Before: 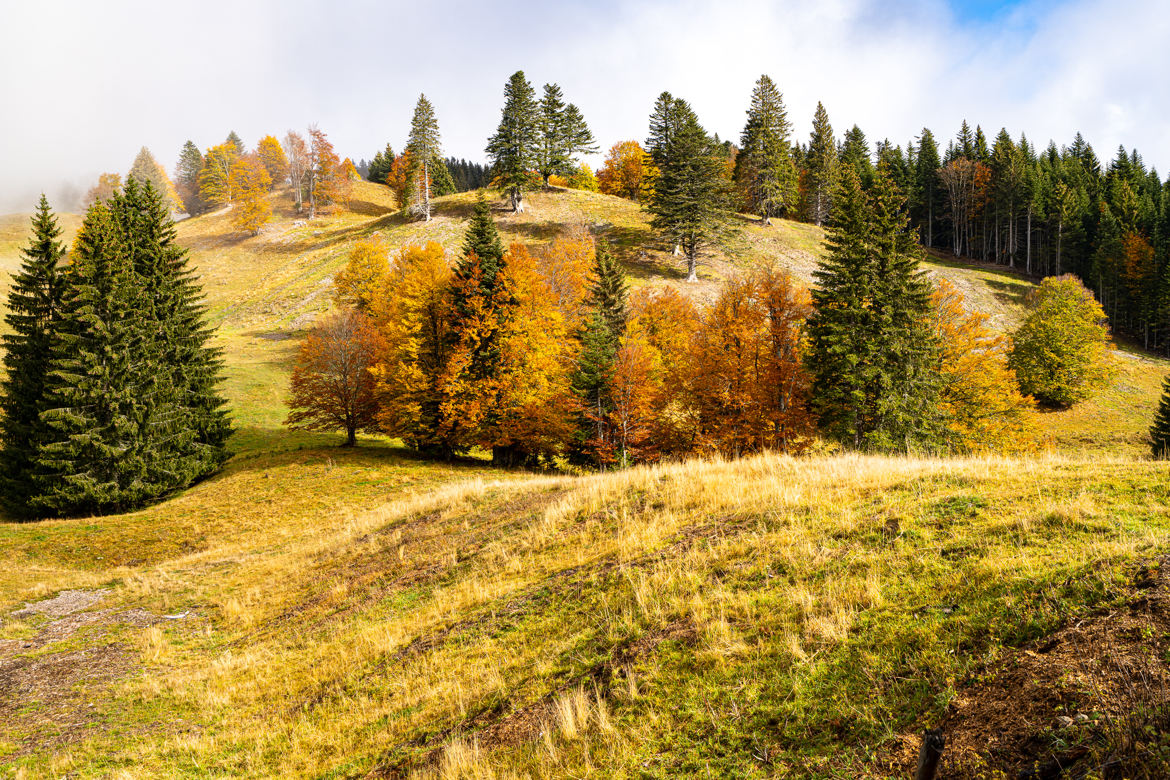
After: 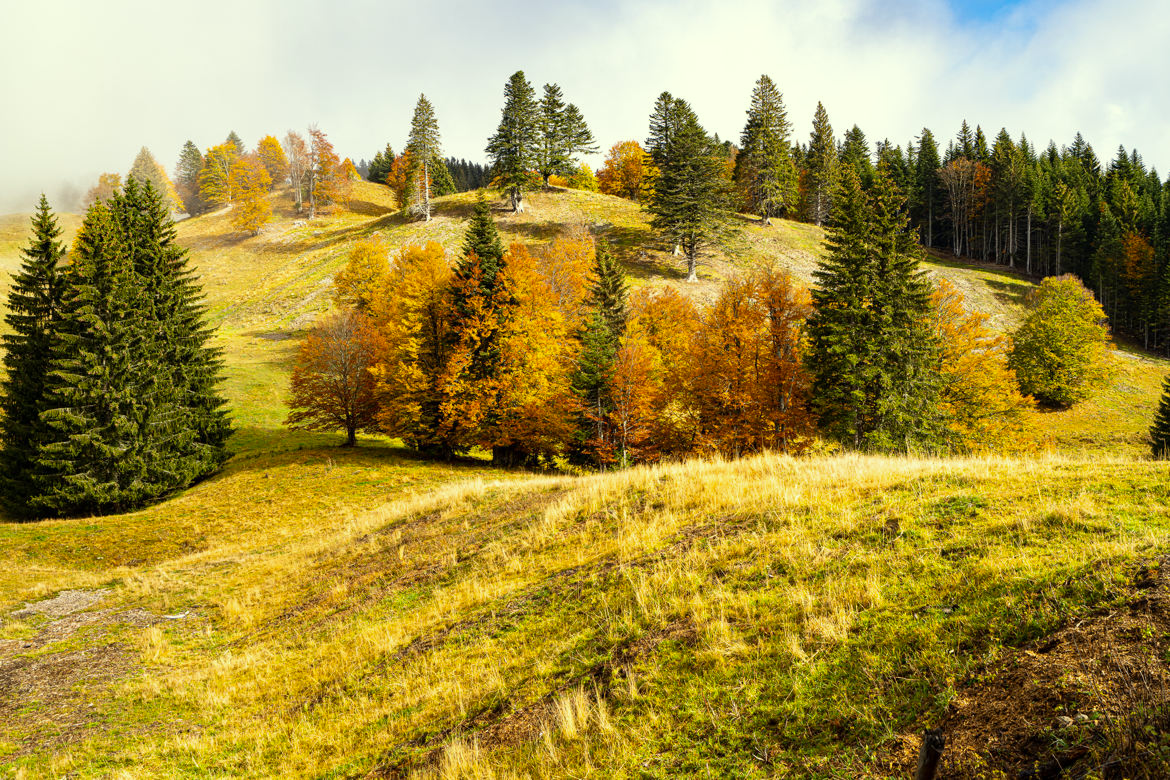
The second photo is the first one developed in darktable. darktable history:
color correction: highlights a* -5.68, highlights b* 11.17
